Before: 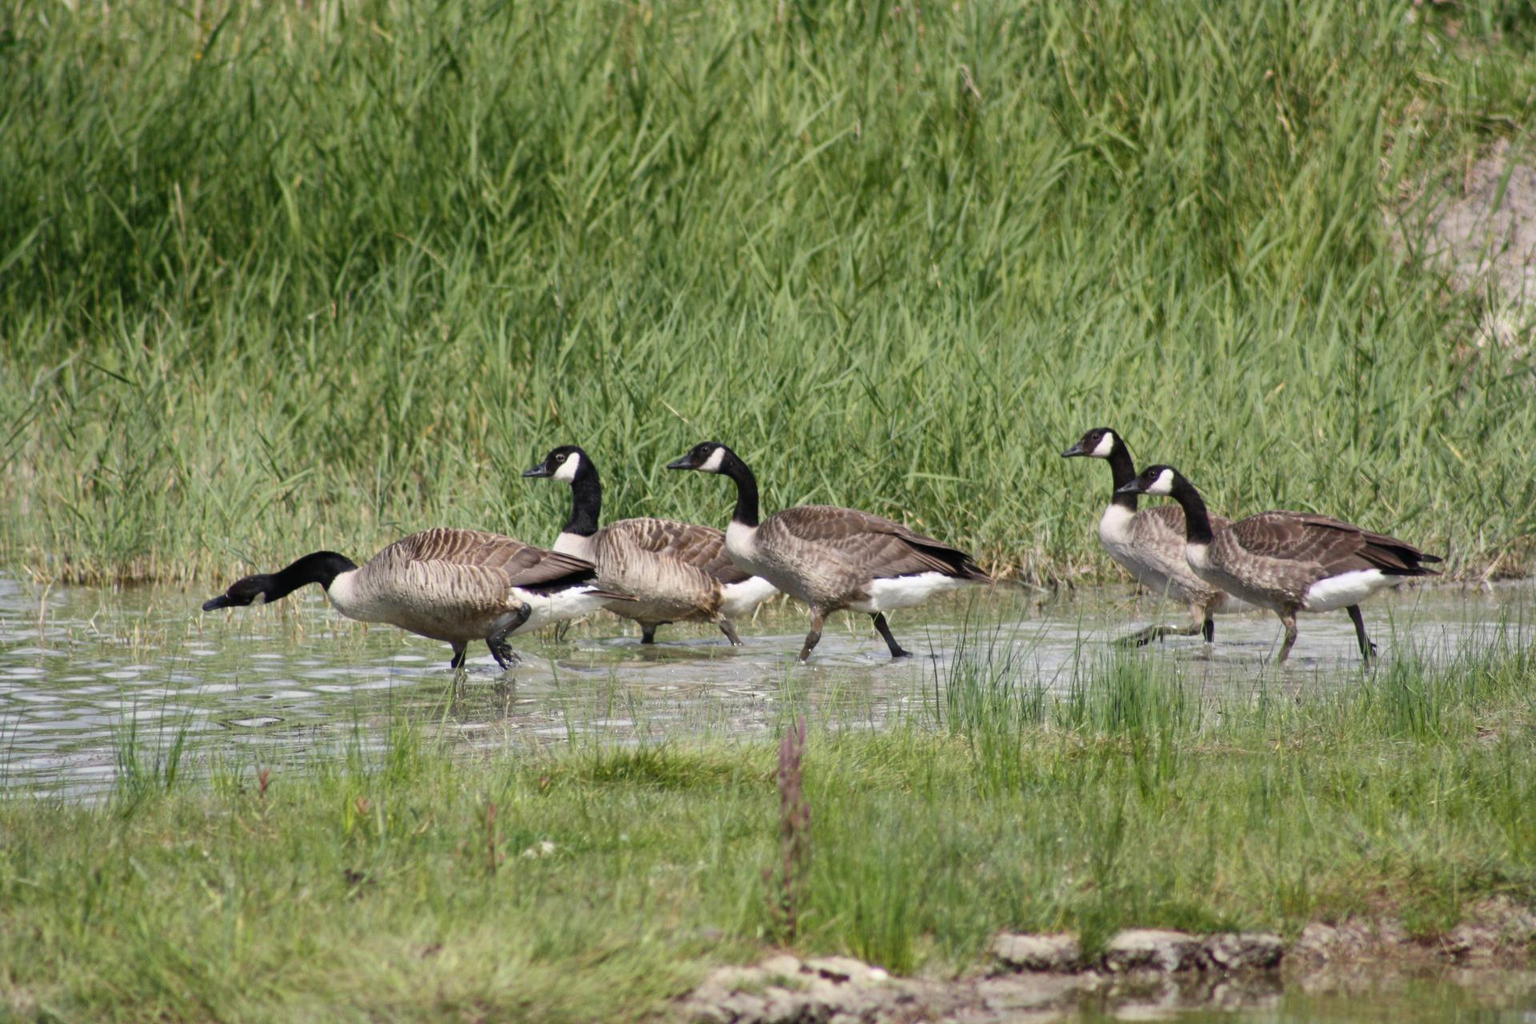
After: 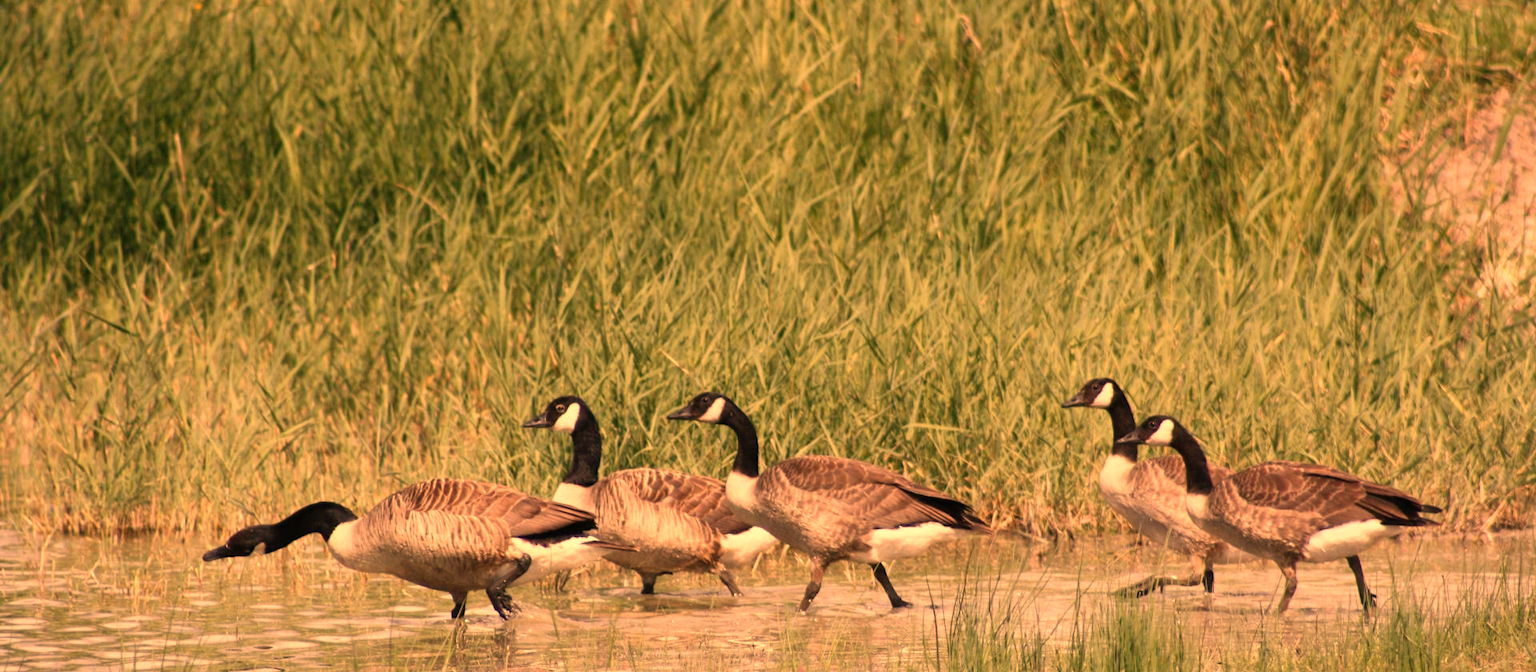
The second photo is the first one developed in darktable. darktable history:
white balance: red 1.467, blue 0.684
crop and rotate: top 4.848%, bottom 29.503%
